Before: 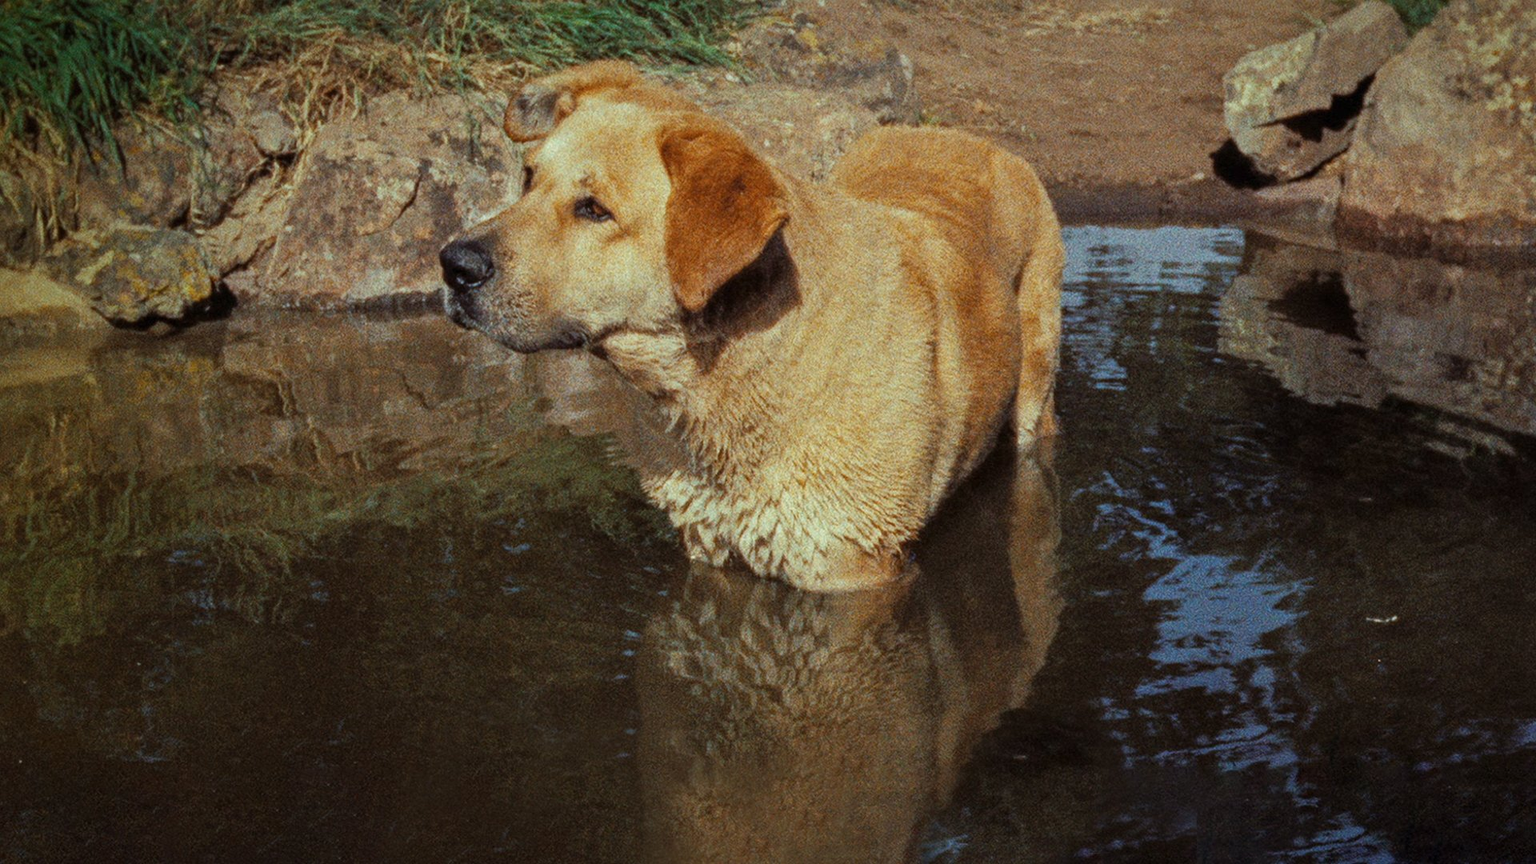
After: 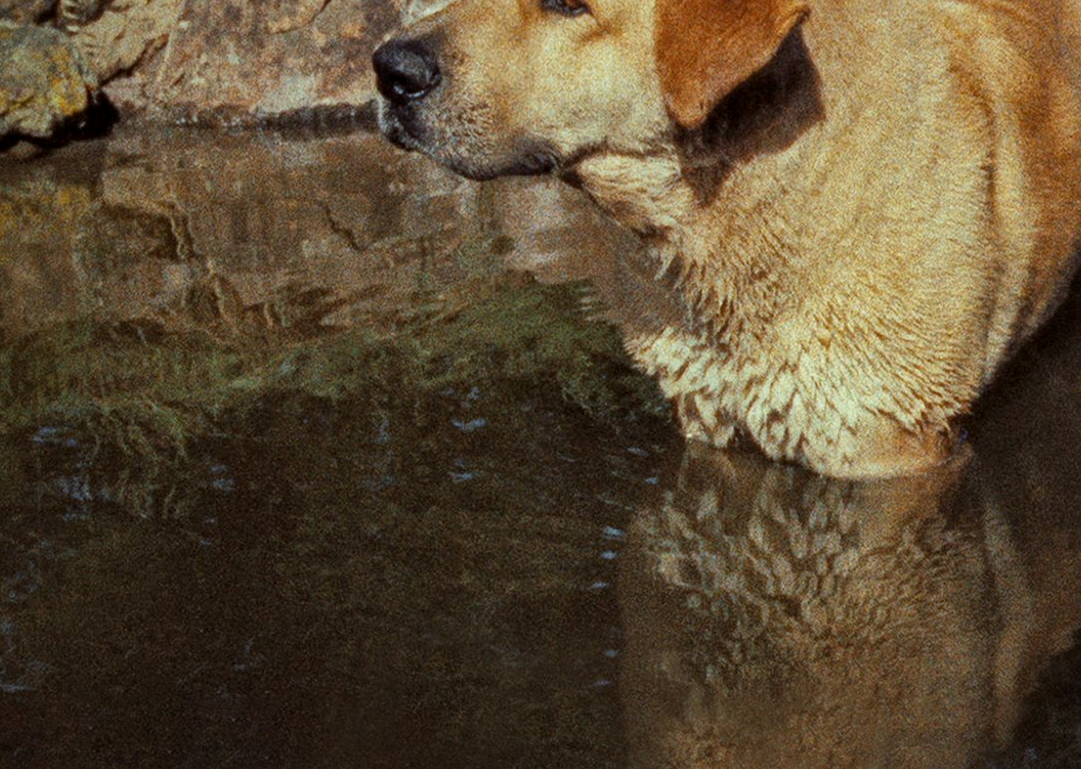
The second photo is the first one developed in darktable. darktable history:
local contrast: mode bilateral grid, contrast 21, coarseness 51, detail 128%, midtone range 0.2
crop: left 9.231%, top 24.251%, right 34.419%, bottom 4.488%
